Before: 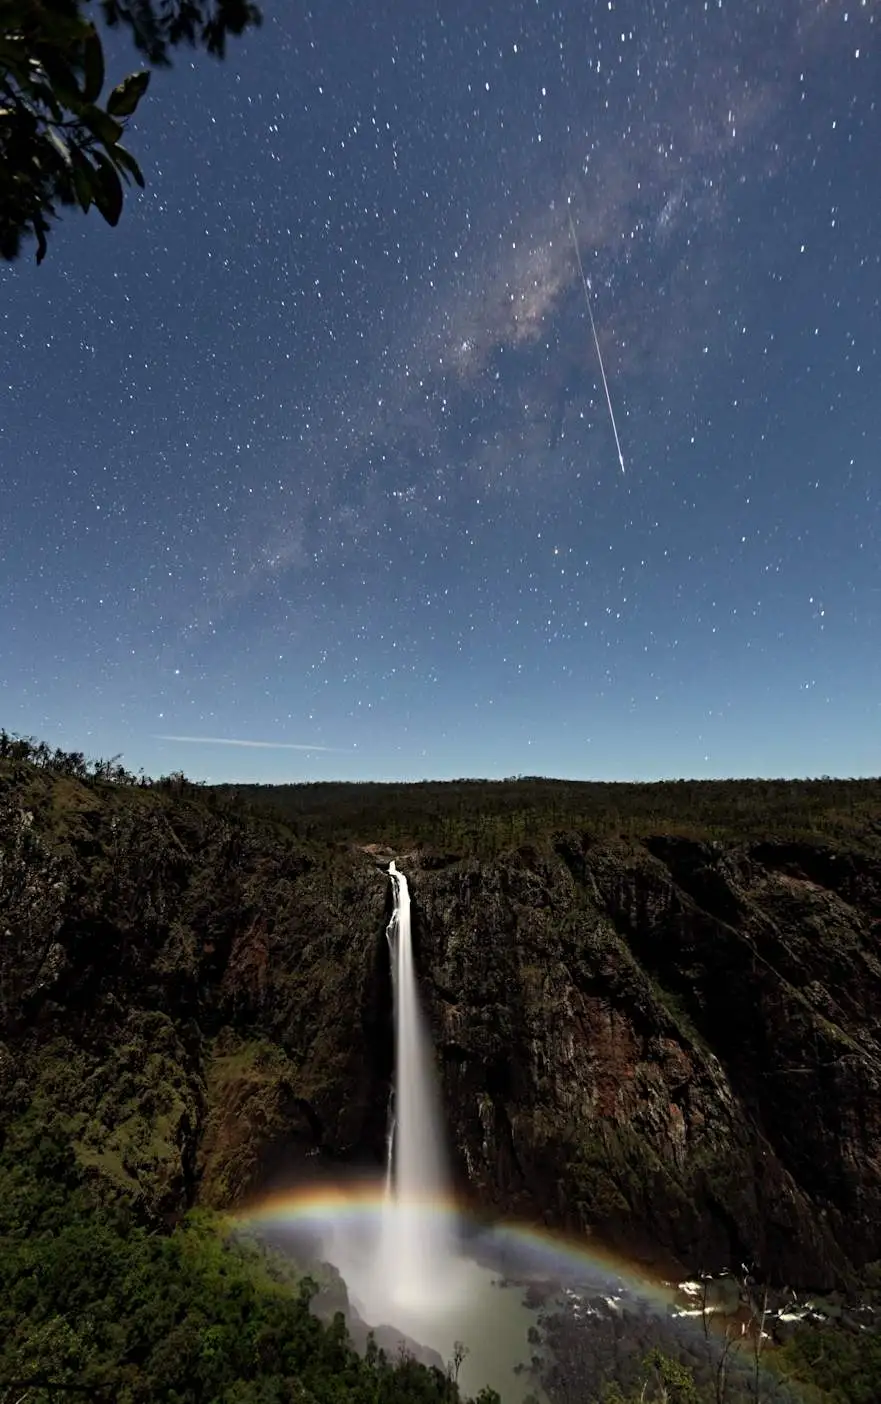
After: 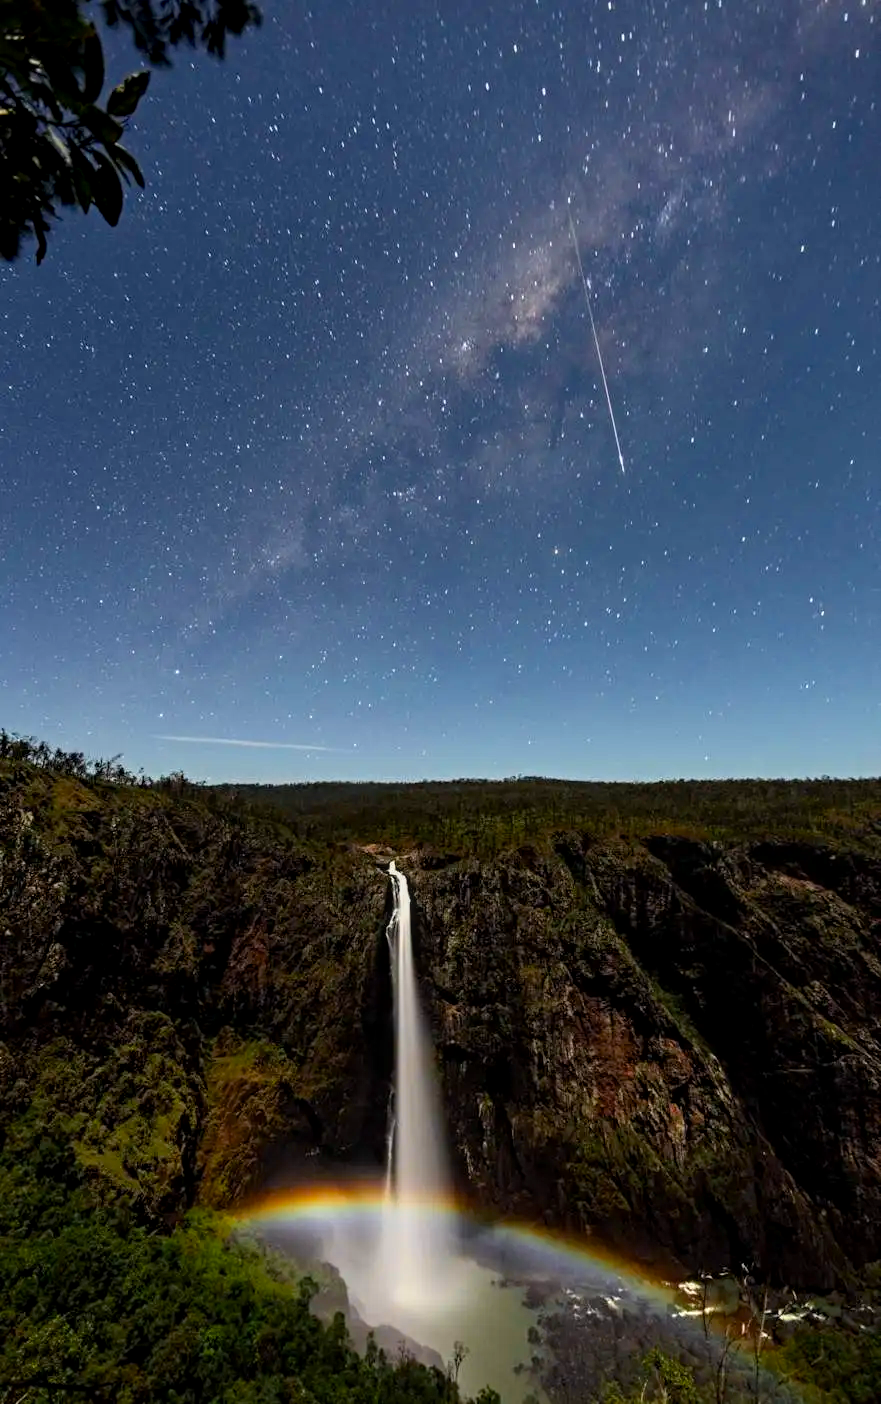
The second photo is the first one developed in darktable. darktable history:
color balance rgb: linear chroma grading › shadows -8%, linear chroma grading › global chroma 10%, perceptual saturation grading › global saturation 2%, perceptual saturation grading › highlights -2%, perceptual saturation grading › mid-tones 4%, perceptual saturation grading › shadows 8%, perceptual brilliance grading › global brilliance 2%, perceptual brilliance grading › highlights -4%, global vibrance 16%, saturation formula JzAzBz (2021)
local contrast: on, module defaults
color zones: curves: ch0 [(0.224, 0.526) (0.75, 0.5)]; ch1 [(0.055, 0.526) (0.224, 0.761) (0.377, 0.526) (0.75, 0.5)]
